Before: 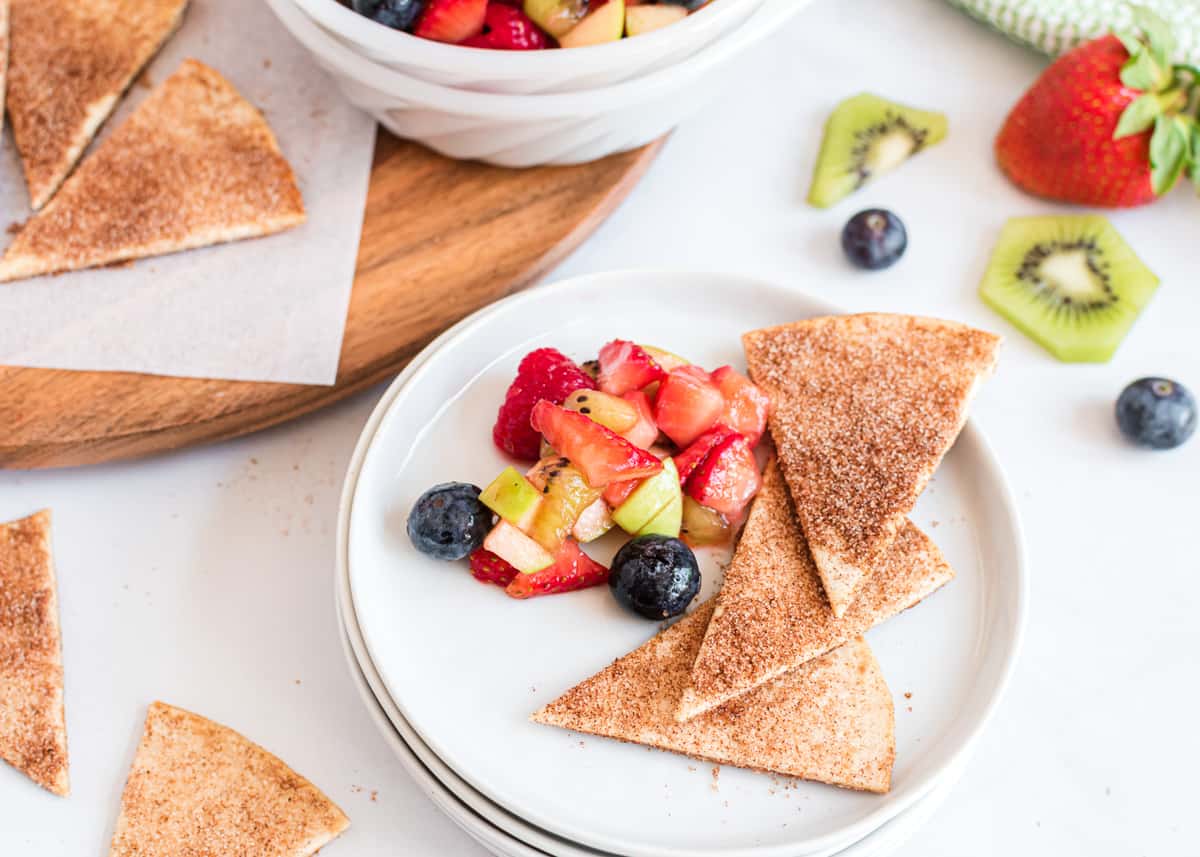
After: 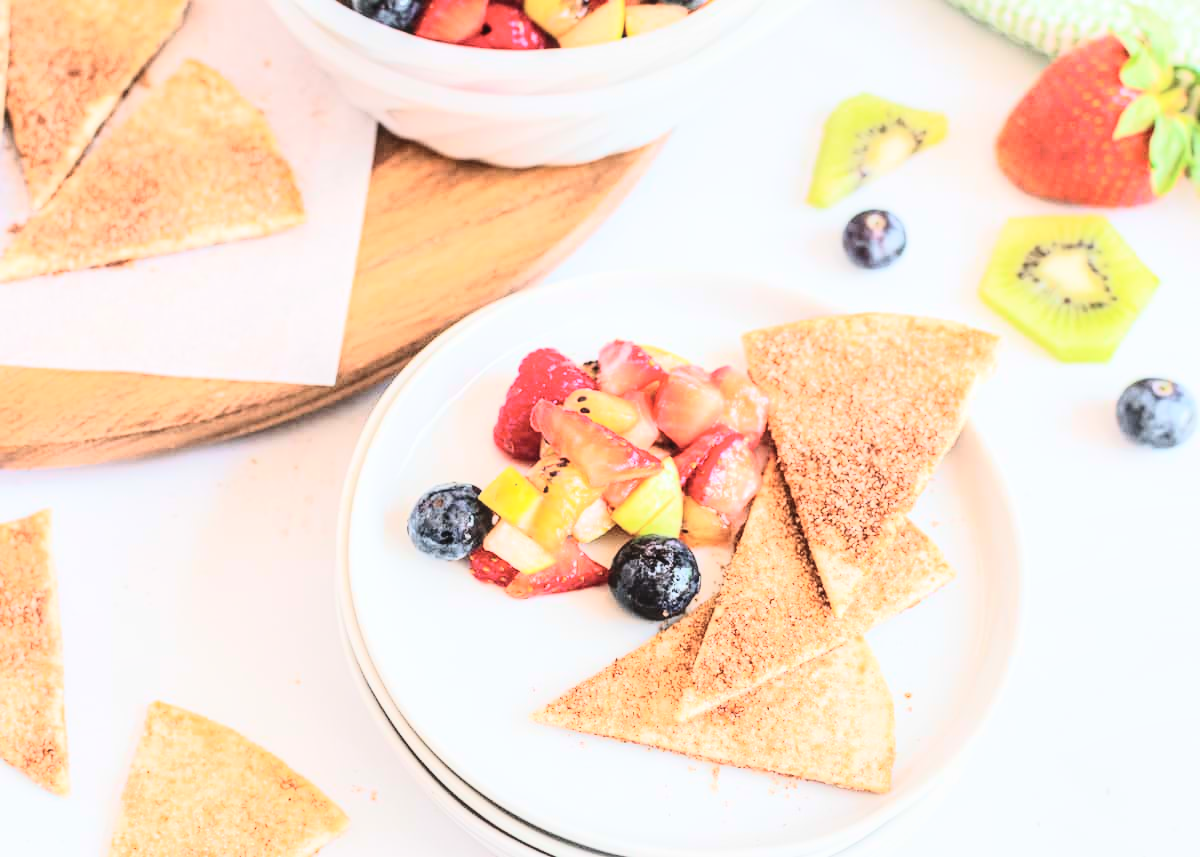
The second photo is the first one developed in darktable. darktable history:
tone curve: curves: ch0 [(0, 0.026) (0.146, 0.158) (0.272, 0.34) (0.434, 0.625) (0.676, 0.871) (0.994, 0.955)], color space Lab, independent channels, preserve colors none
exposure: black level correction -0.005, exposure 0.629 EV, compensate highlight preservation false
local contrast: detail 130%
